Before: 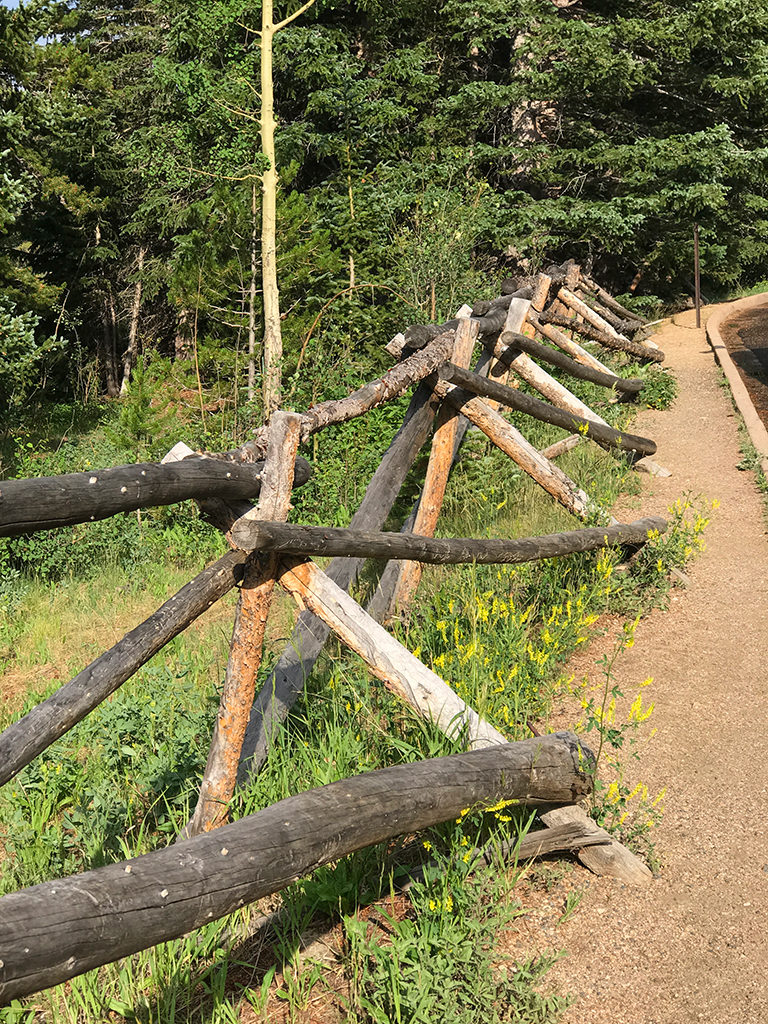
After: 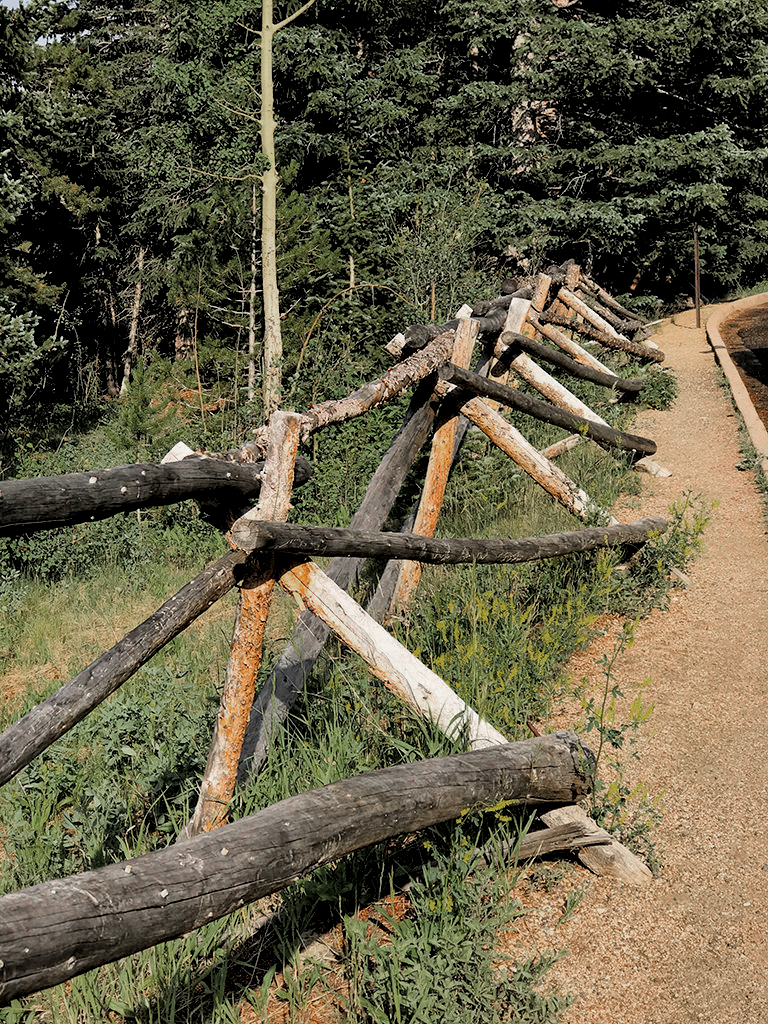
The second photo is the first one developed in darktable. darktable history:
tone equalizer: on, module defaults
local contrast: mode bilateral grid, contrast 20, coarseness 50, detail 159%, midtone range 0.2
filmic rgb: black relative exposure -3.92 EV, white relative exposure 3.14 EV, hardness 2.87
color zones: curves: ch0 [(0, 0.48) (0.209, 0.398) (0.305, 0.332) (0.429, 0.493) (0.571, 0.5) (0.714, 0.5) (0.857, 0.5) (1, 0.48)]; ch1 [(0, 0.736) (0.143, 0.625) (0.225, 0.371) (0.429, 0.256) (0.571, 0.241) (0.714, 0.213) (0.857, 0.48) (1, 0.736)]; ch2 [(0, 0.448) (0.143, 0.498) (0.286, 0.5) (0.429, 0.5) (0.571, 0.5) (0.714, 0.5) (0.857, 0.5) (1, 0.448)]
